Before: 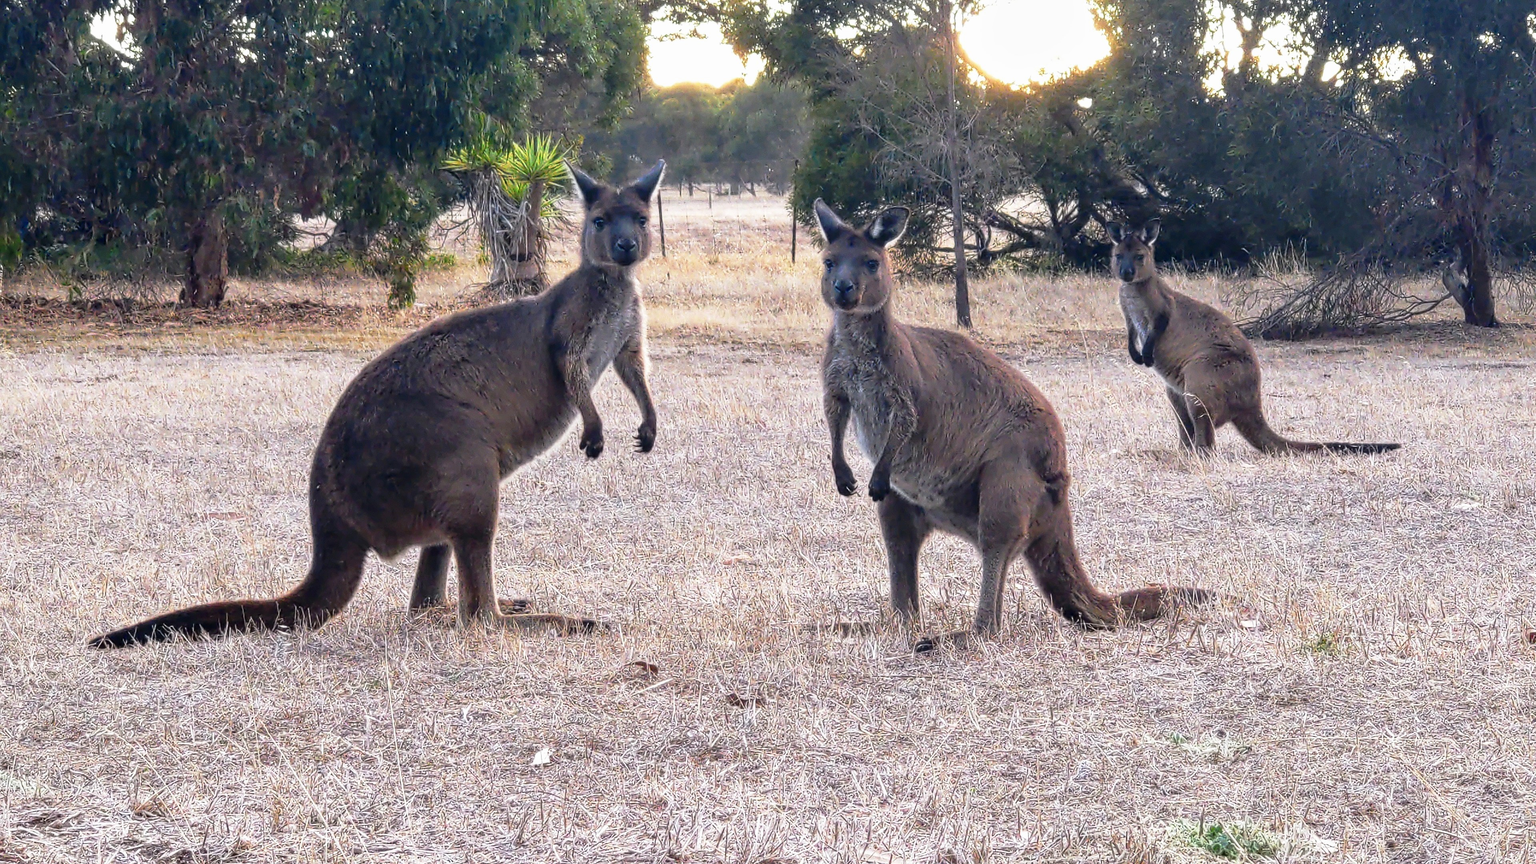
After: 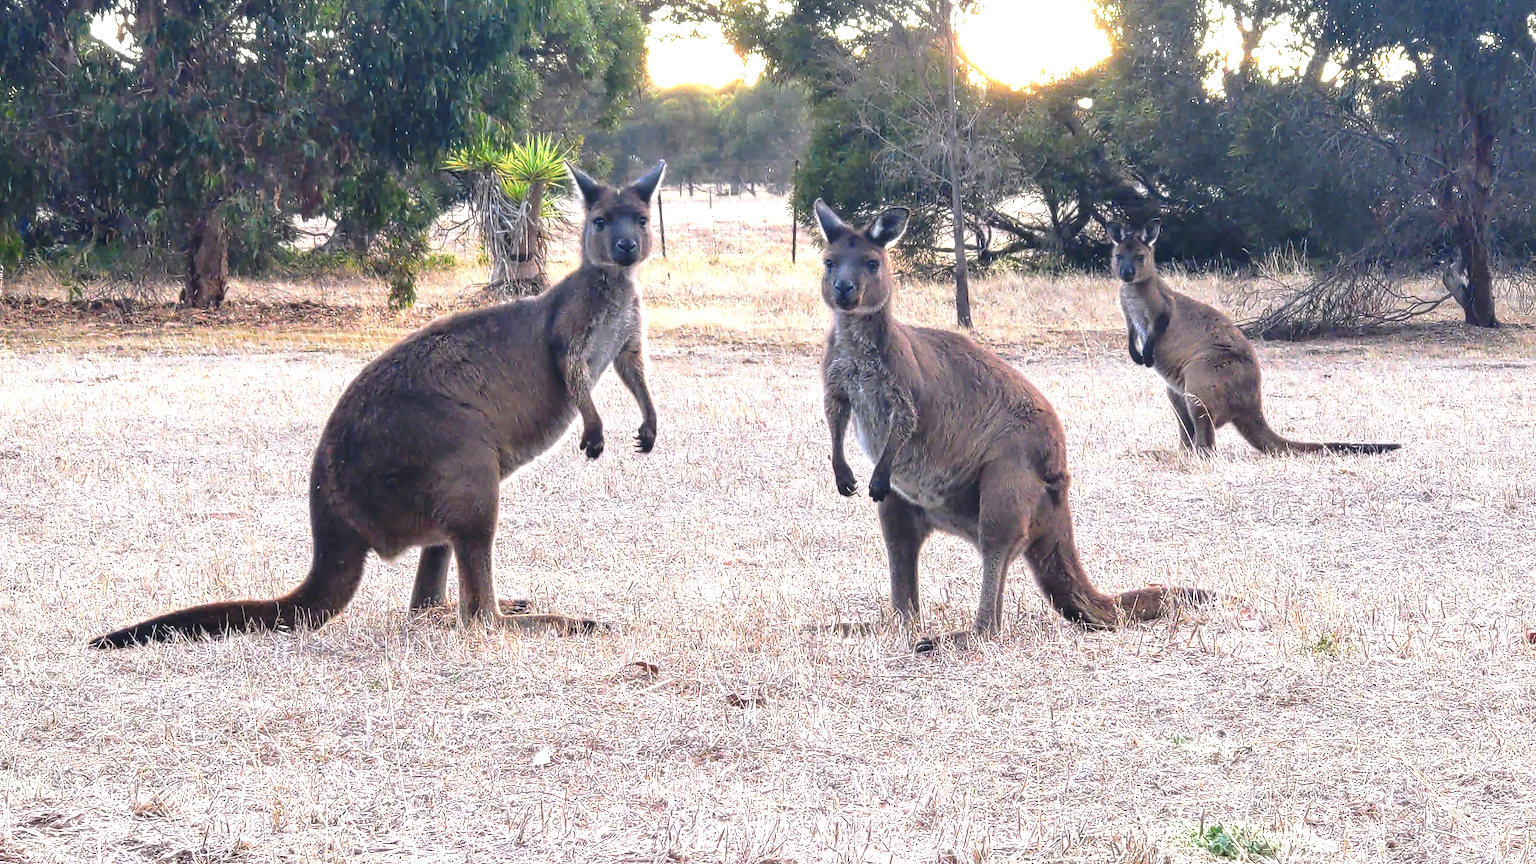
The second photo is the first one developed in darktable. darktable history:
exposure: black level correction -0.005, exposure 0.625 EV, compensate exposure bias true, compensate highlight preservation false
